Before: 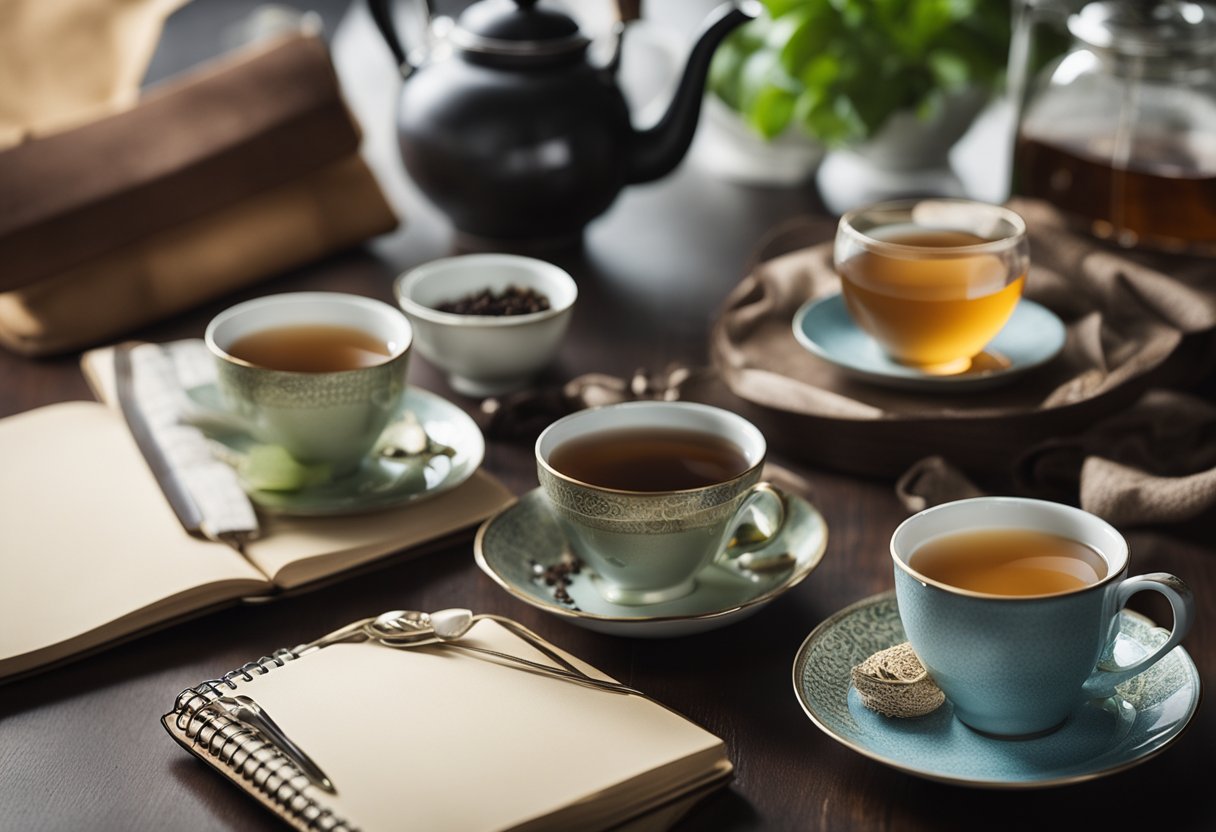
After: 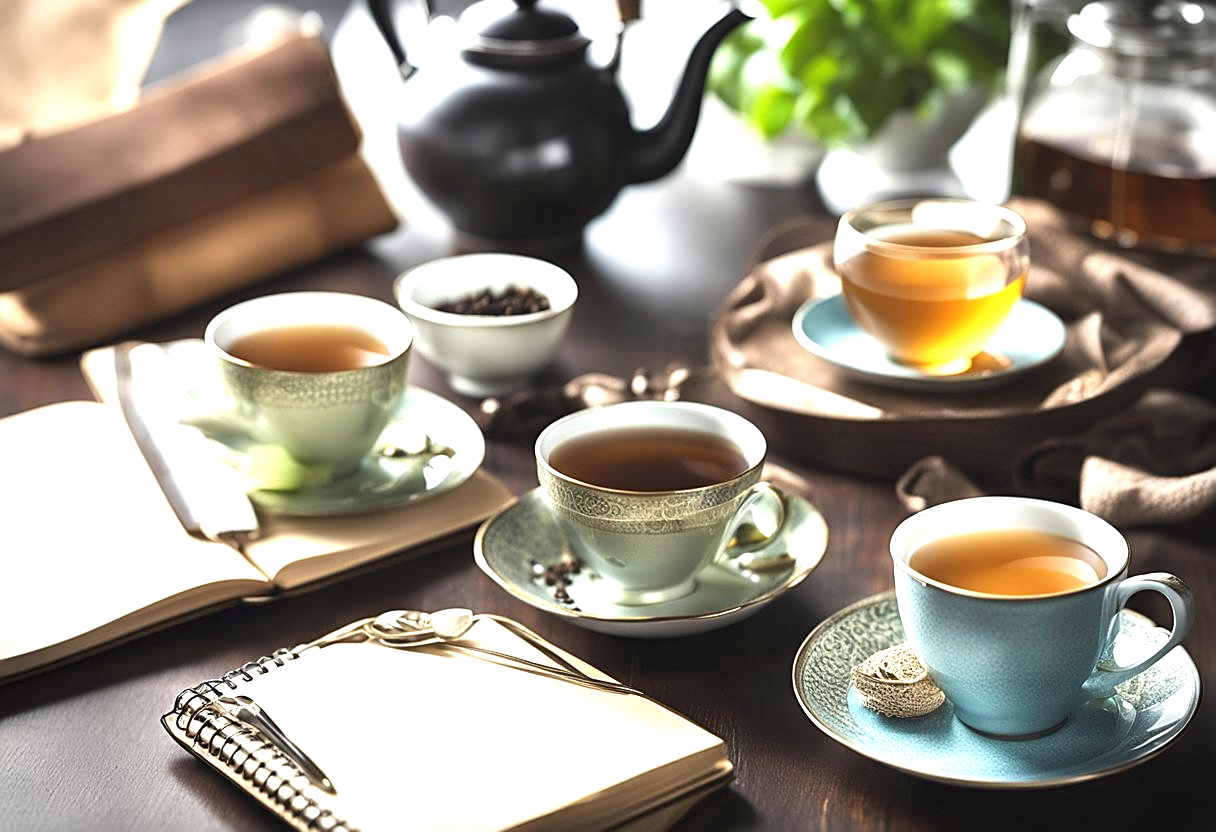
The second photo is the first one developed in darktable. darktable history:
exposure: black level correction 0, exposure 1.388 EV, compensate exposure bias true, compensate highlight preservation false
vignetting: fall-off radius 60.65%
sharpen: on, module defaults
